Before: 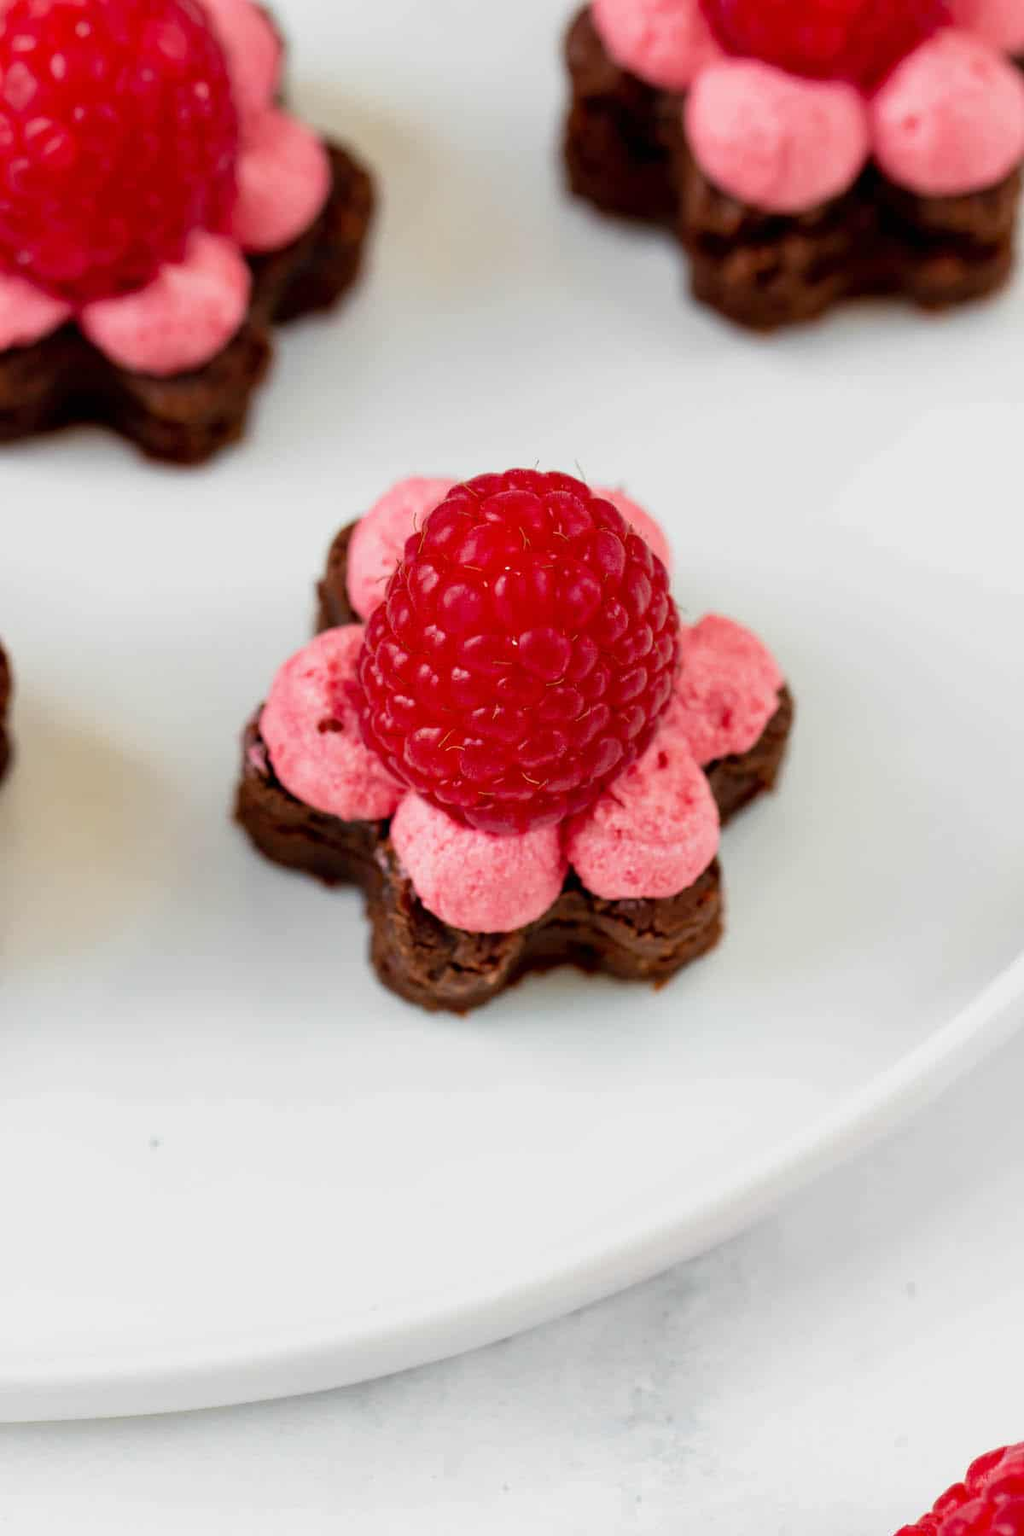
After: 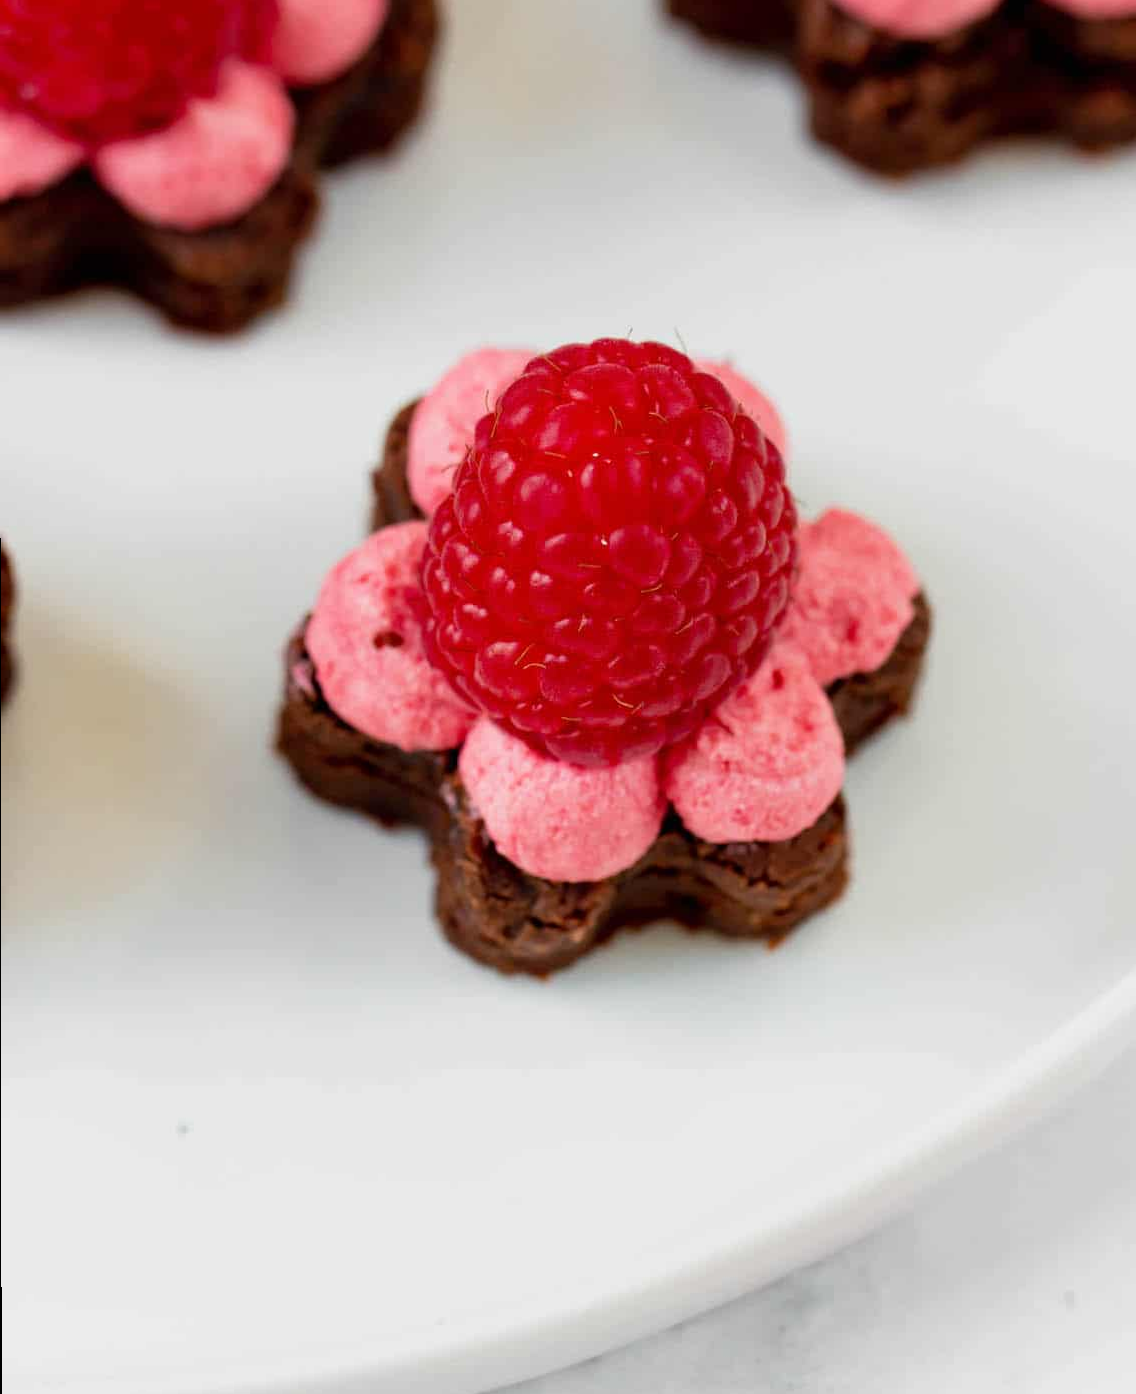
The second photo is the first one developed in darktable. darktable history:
crop and rotate: angle 0.077°, top 11.784%, right 5.477%, bottom 10.789%
